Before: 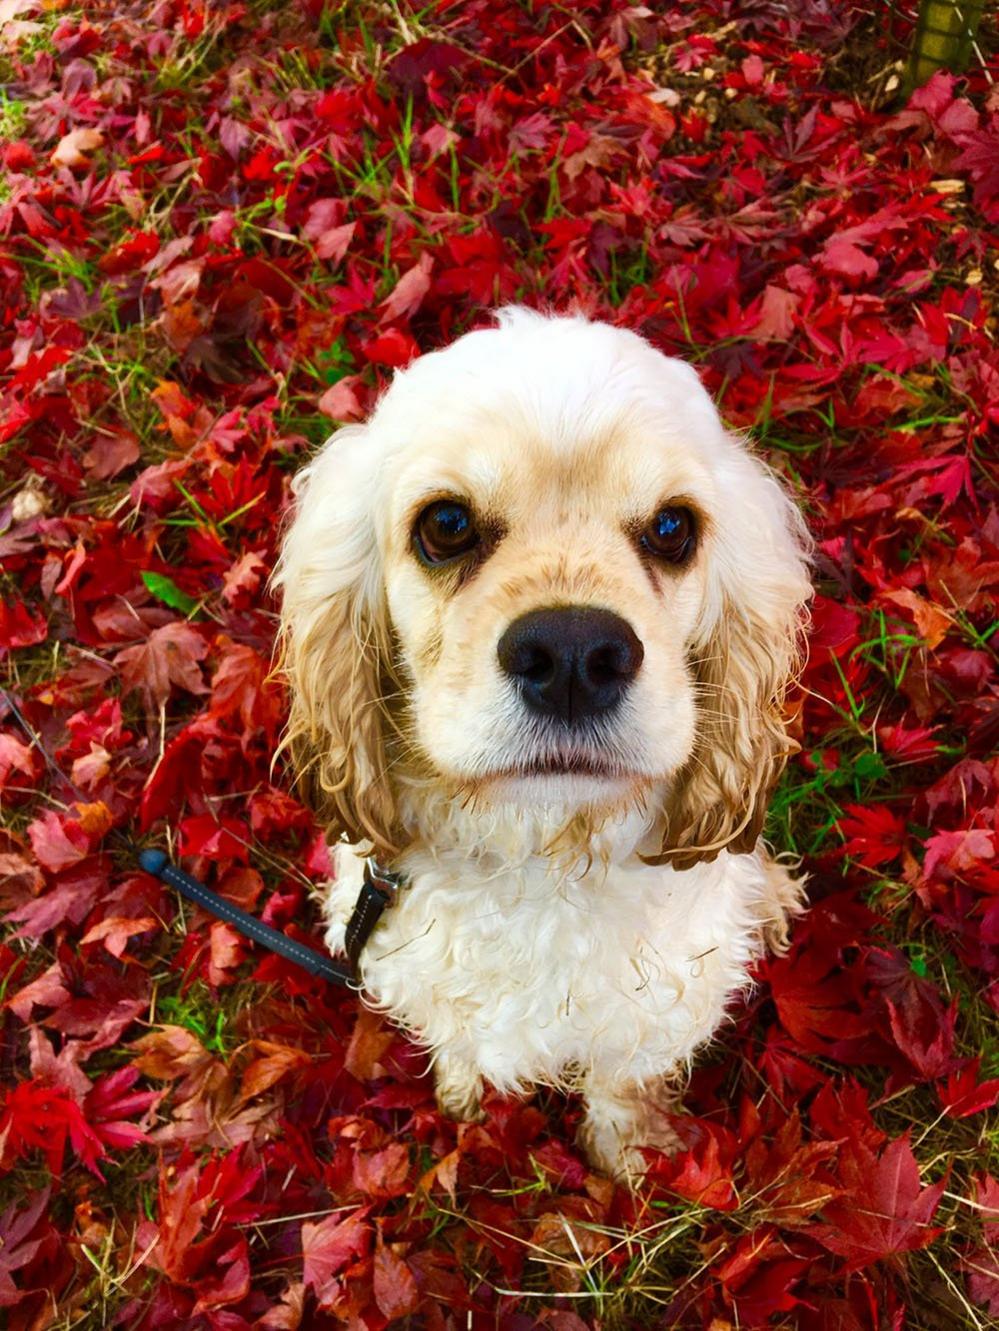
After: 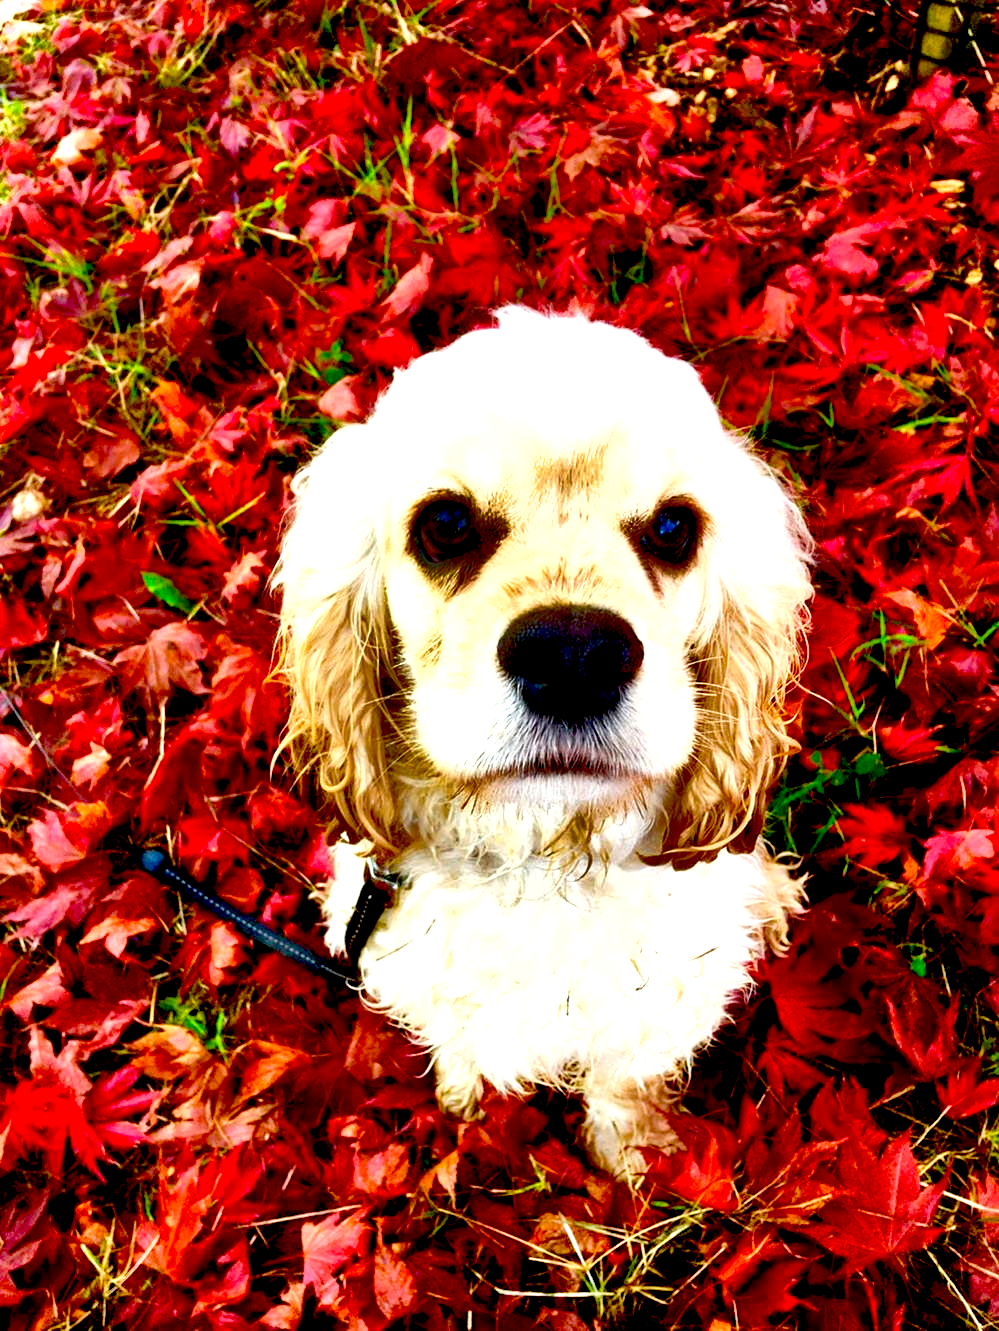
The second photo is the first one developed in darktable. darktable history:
exposure: black level correction 0.035, exposure 0.9 EV, compensate highlight preservation false
shadows and highlights: shadows 24.5, highlights -78.15, soften with gaussian
